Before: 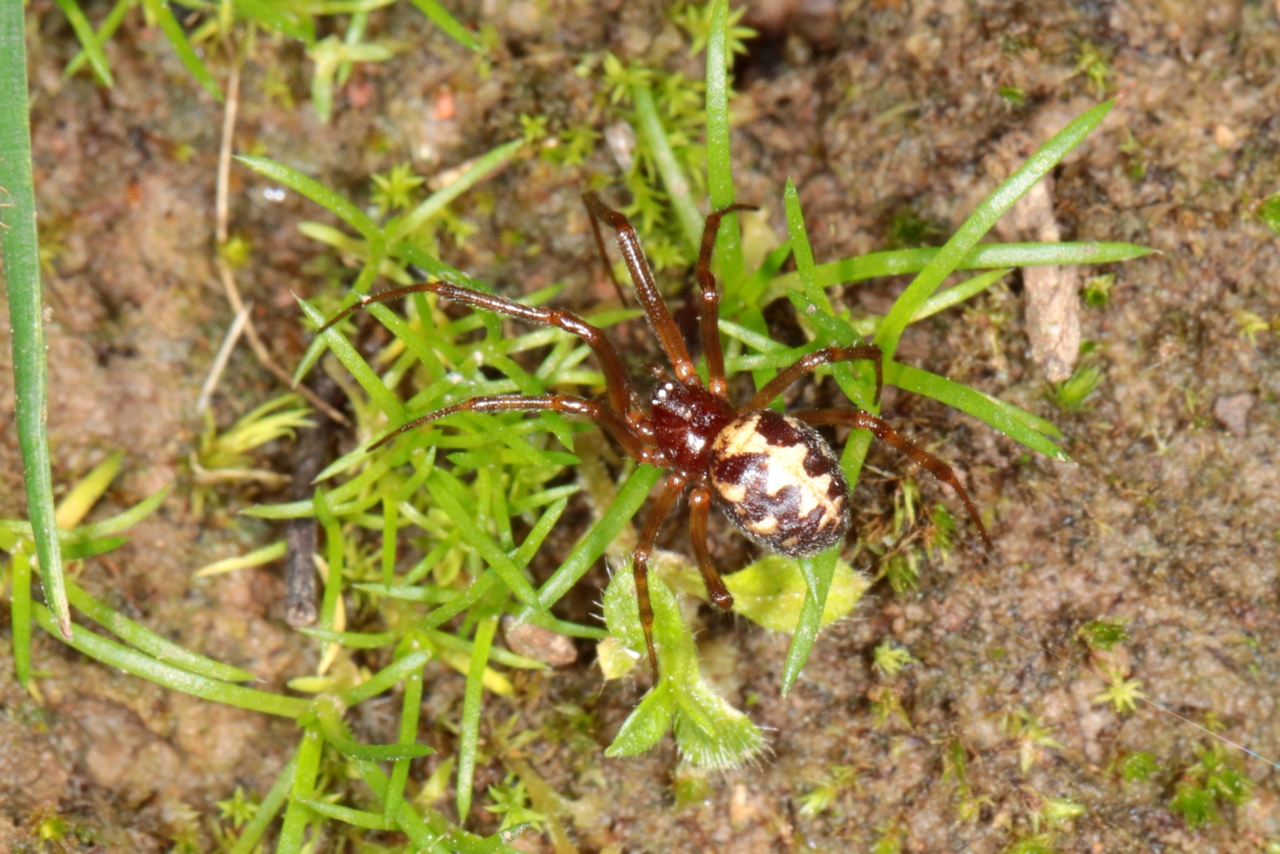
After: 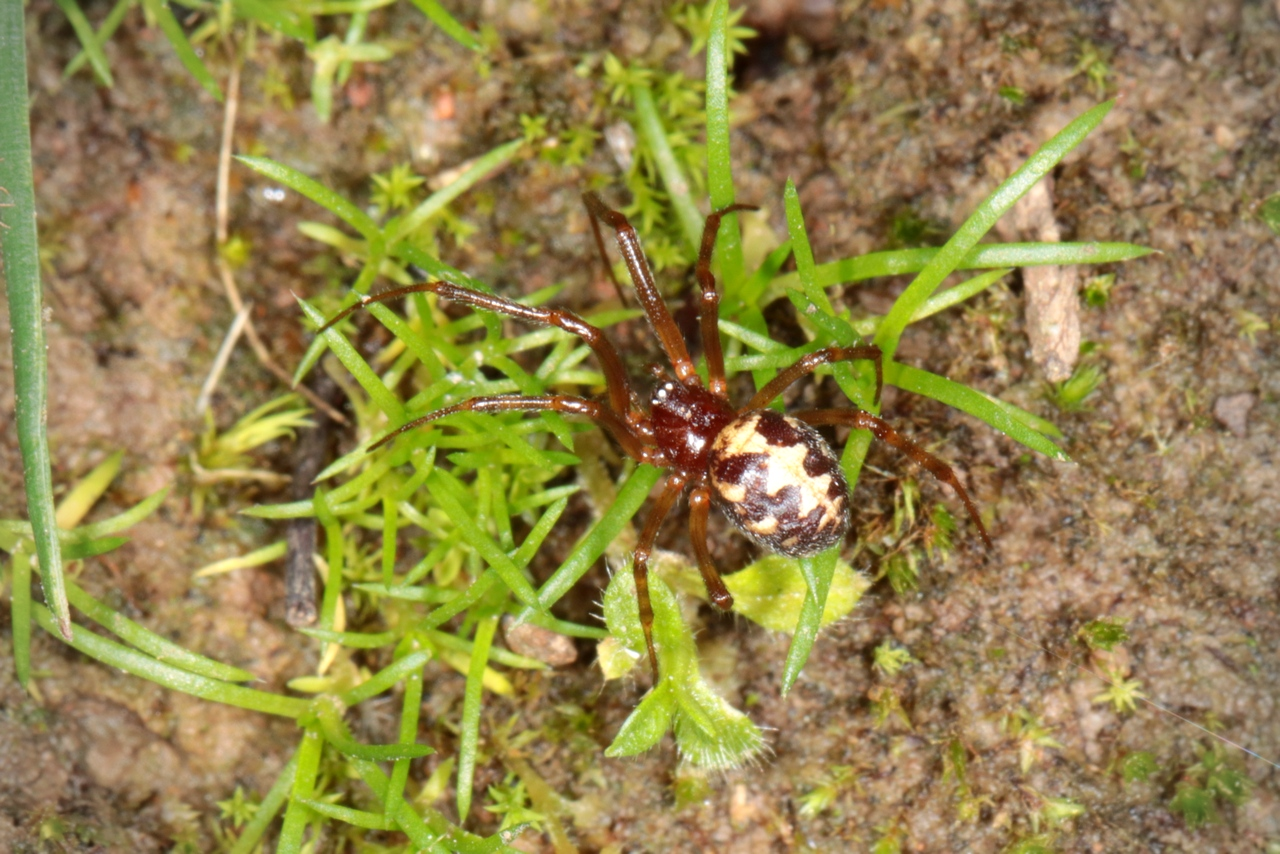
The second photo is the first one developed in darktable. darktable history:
vignetting: fall-off radius 60.56%
tone equalizer: on, module defaults
